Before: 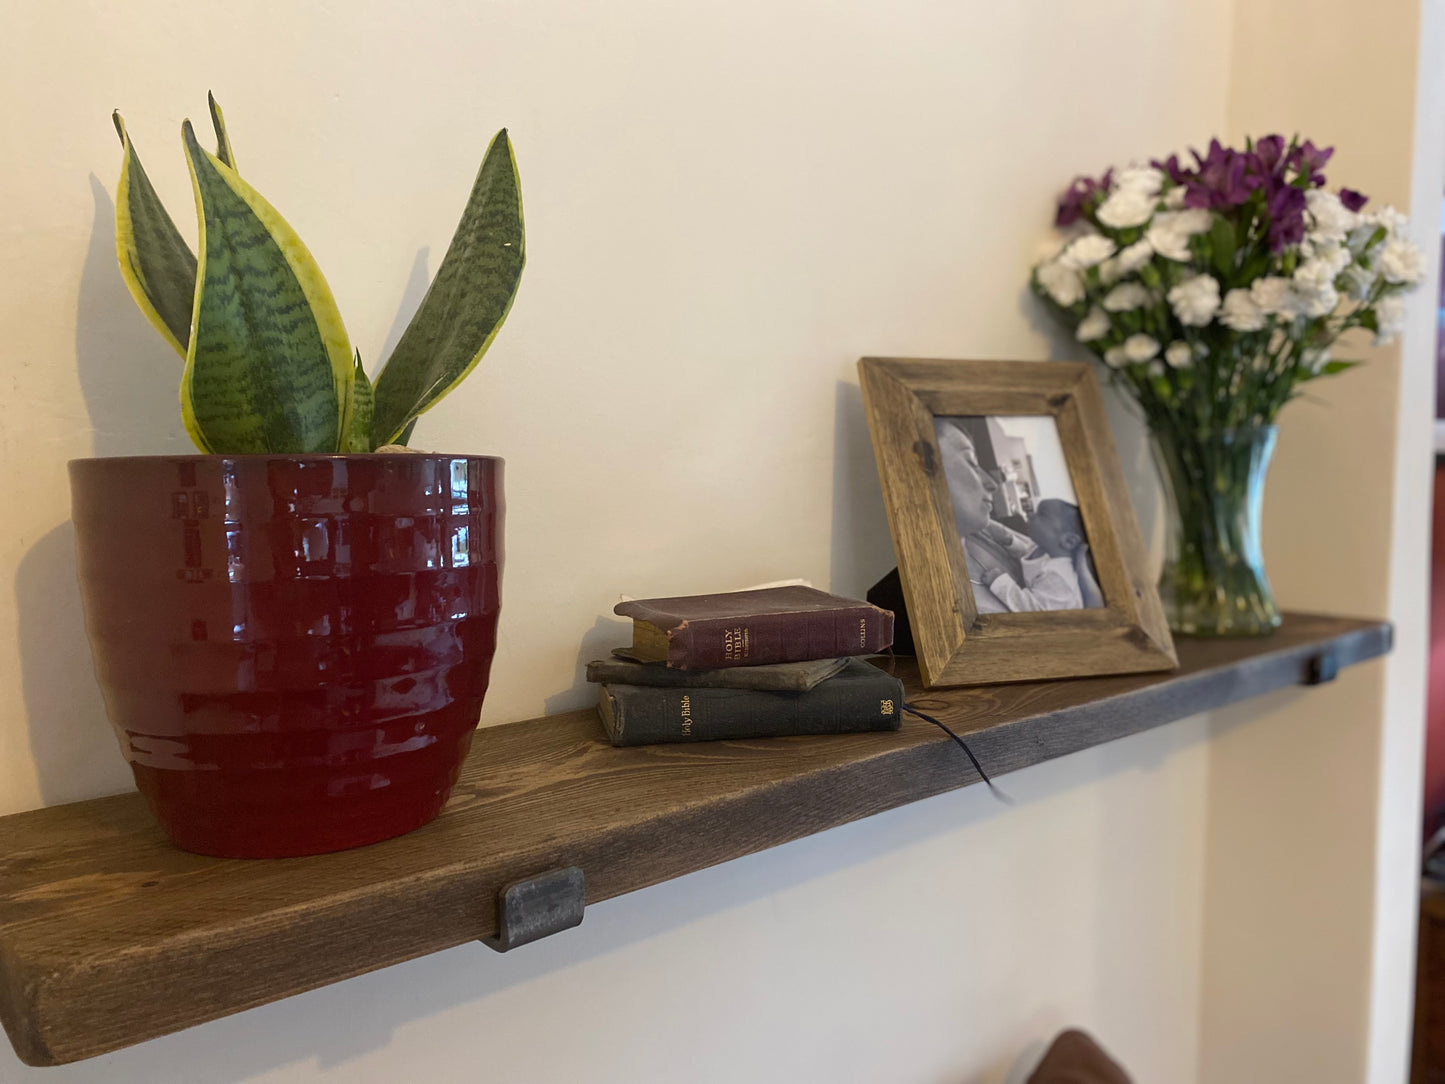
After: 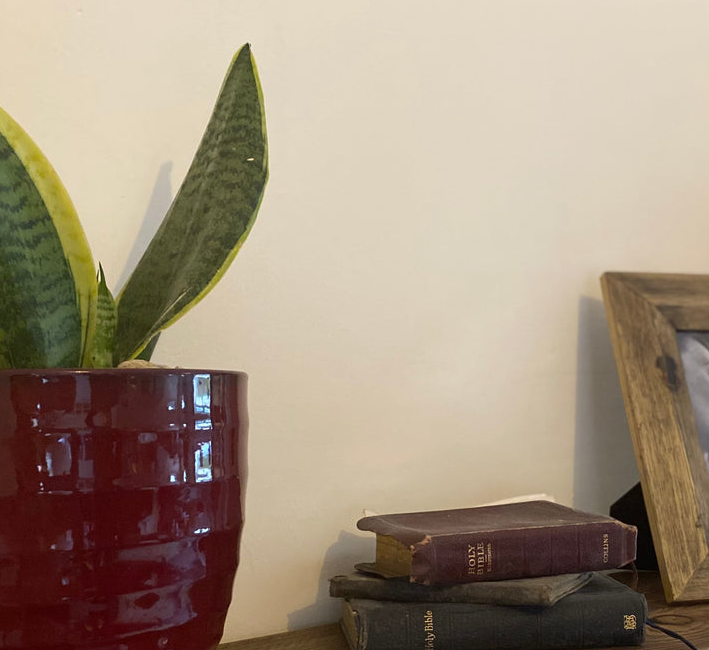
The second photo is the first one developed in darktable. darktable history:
crop: left 17.788%, top 7.874%, right 33.088%, bottom 32.136%
